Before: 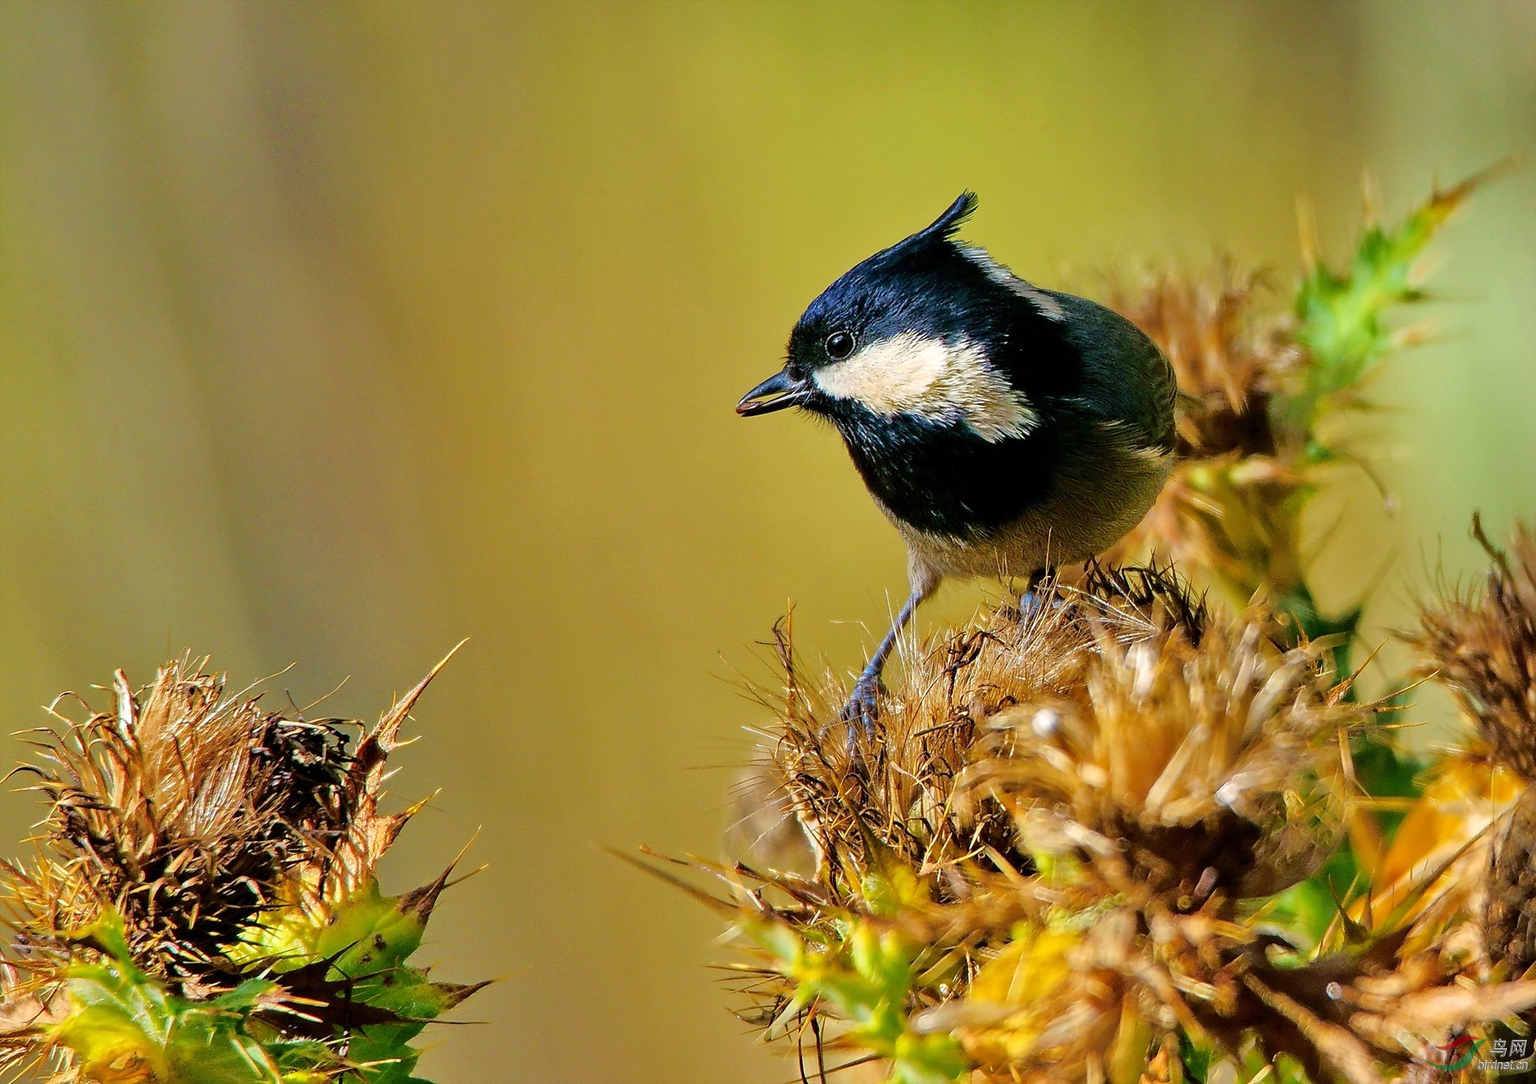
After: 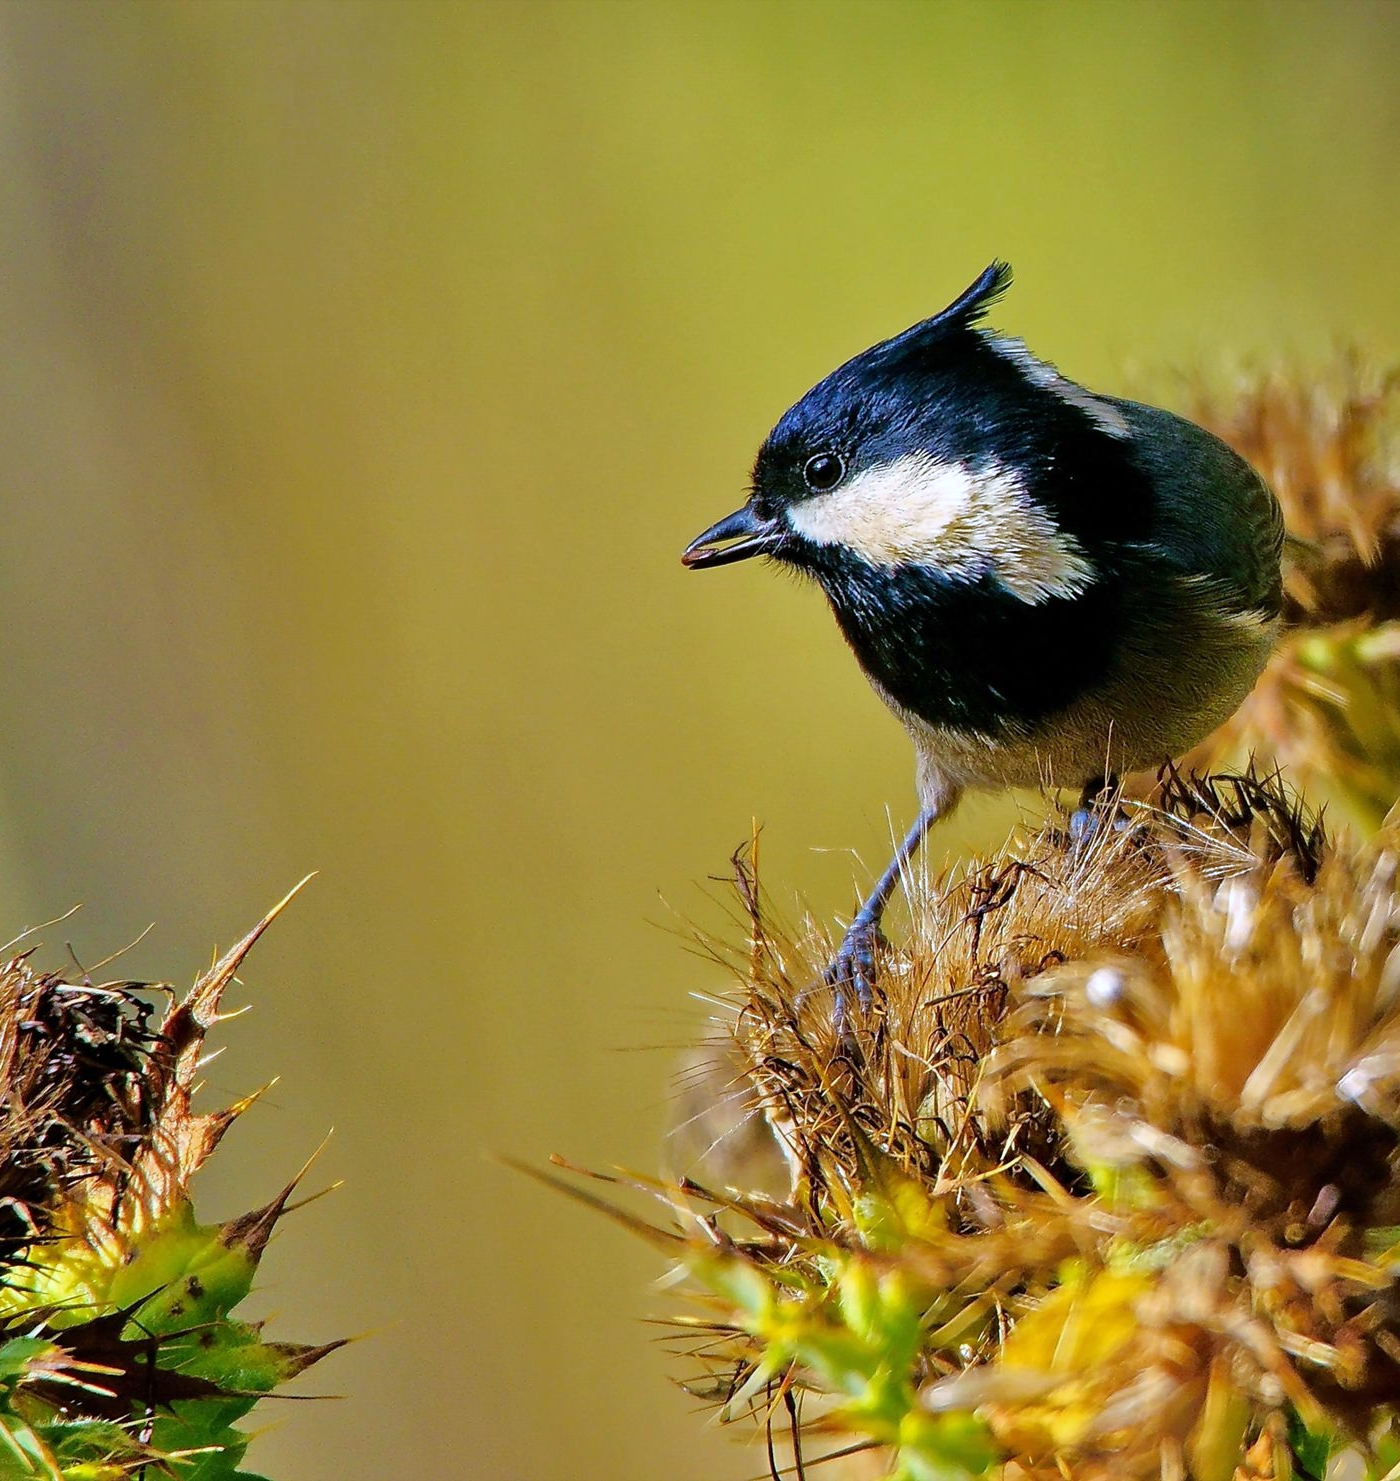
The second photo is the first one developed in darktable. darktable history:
crop and rotate: left 15.446%, right 17.836%
white balance: red 0.967, blue 1.119, emerald 0.756
